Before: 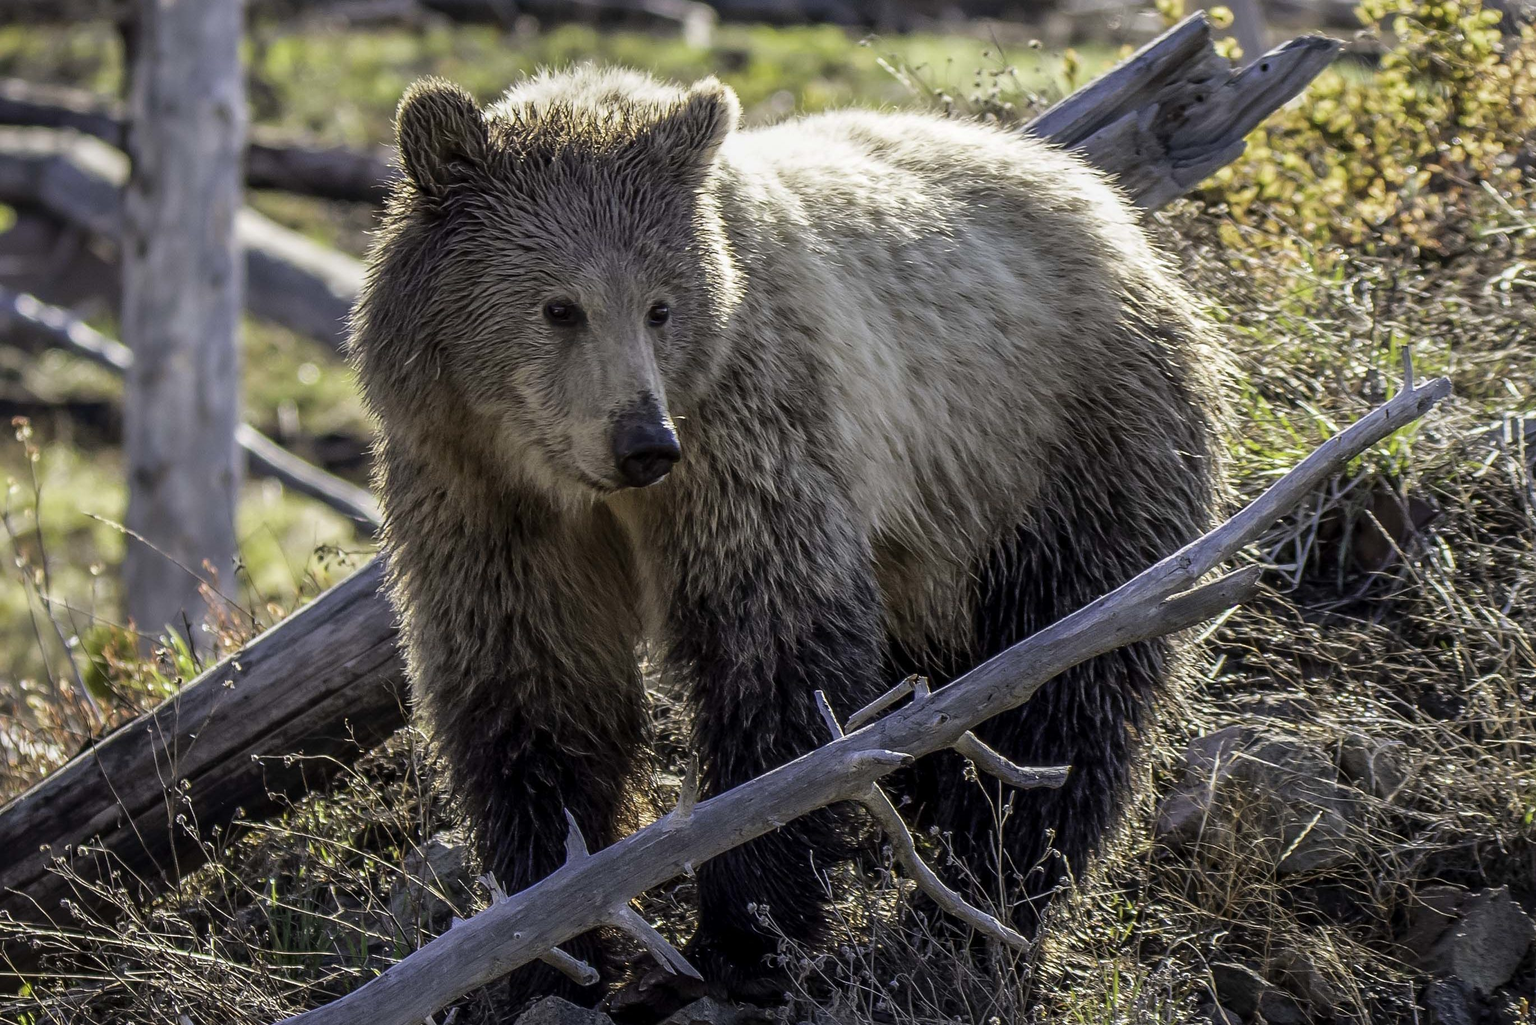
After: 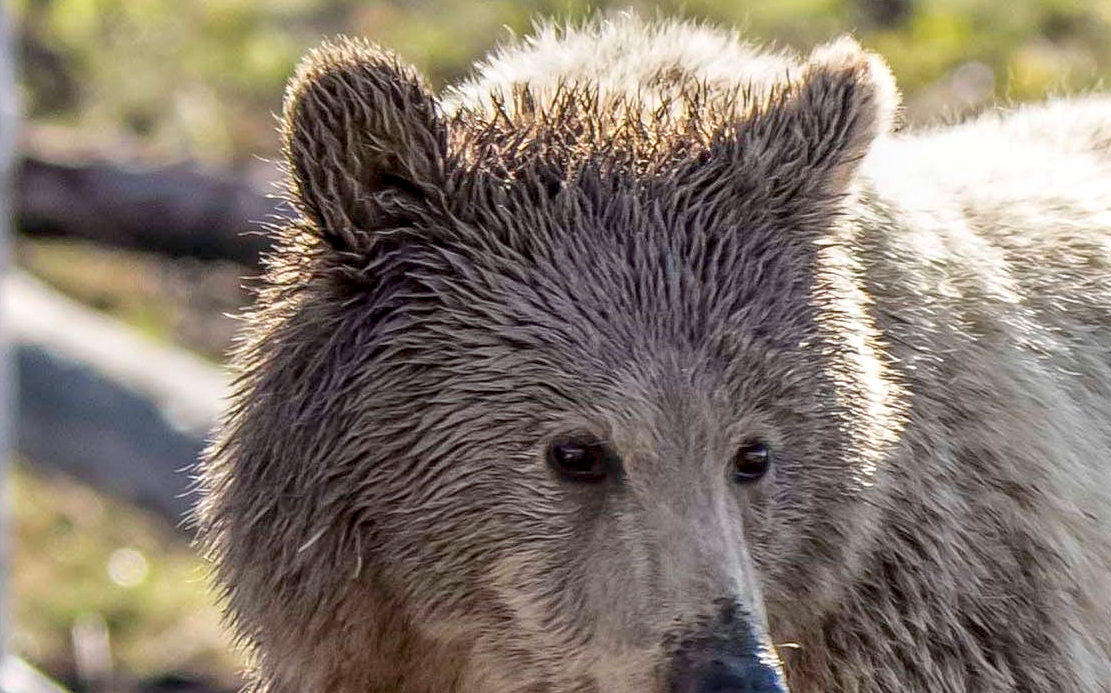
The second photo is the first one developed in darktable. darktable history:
local contrast: on, module defaults
crop: left 15.452%, top 5.459%, right 43.956%, bottom 56.62%
